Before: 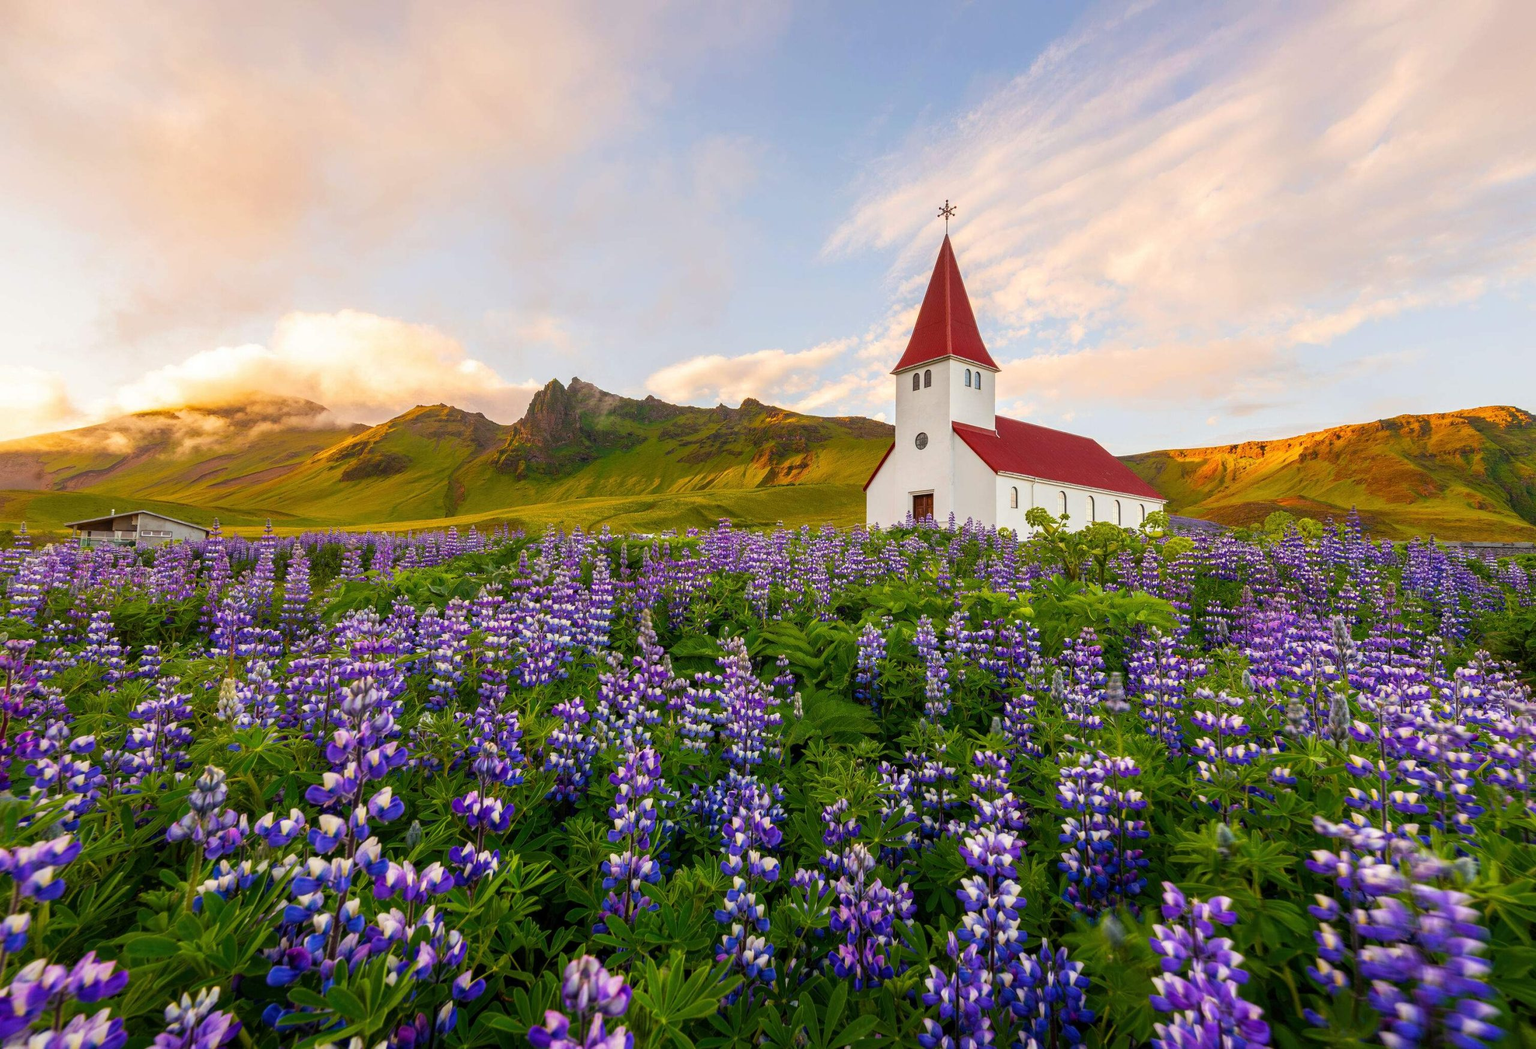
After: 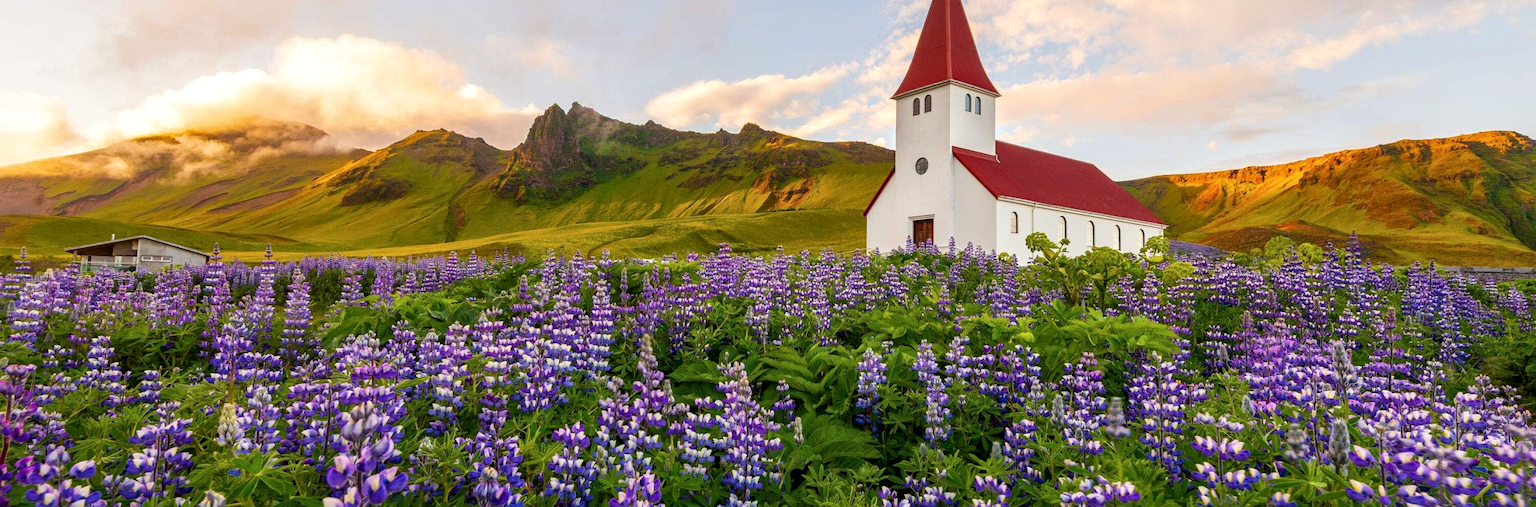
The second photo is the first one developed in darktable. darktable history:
crop and rotate: top 26.292%, bottom 25.394%
local contrast: mode bilateral grid, contrast 20, coarseness 50, detail 133%, midtone range 0.2
